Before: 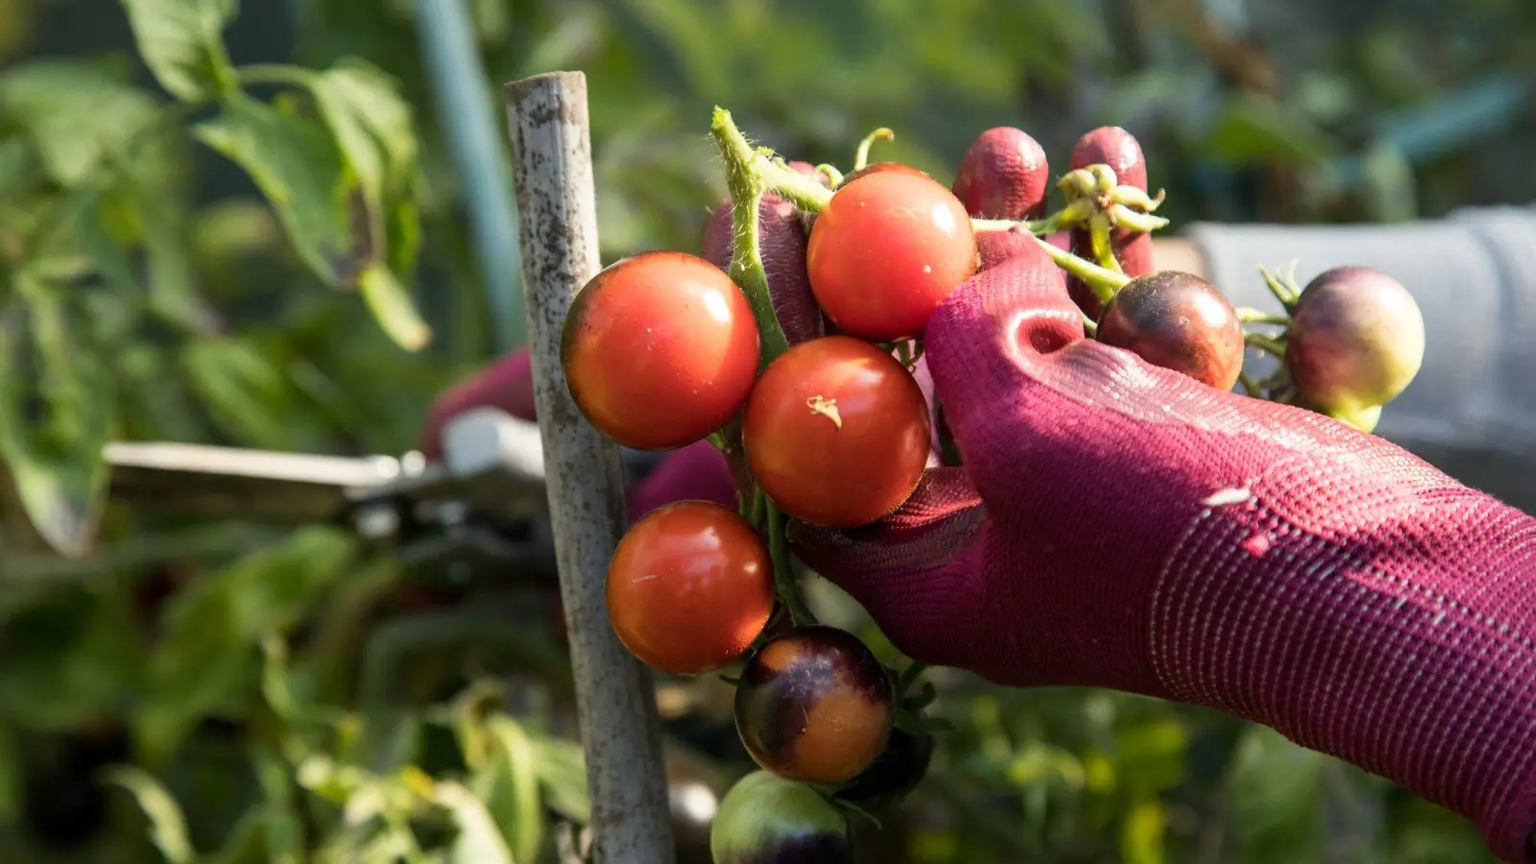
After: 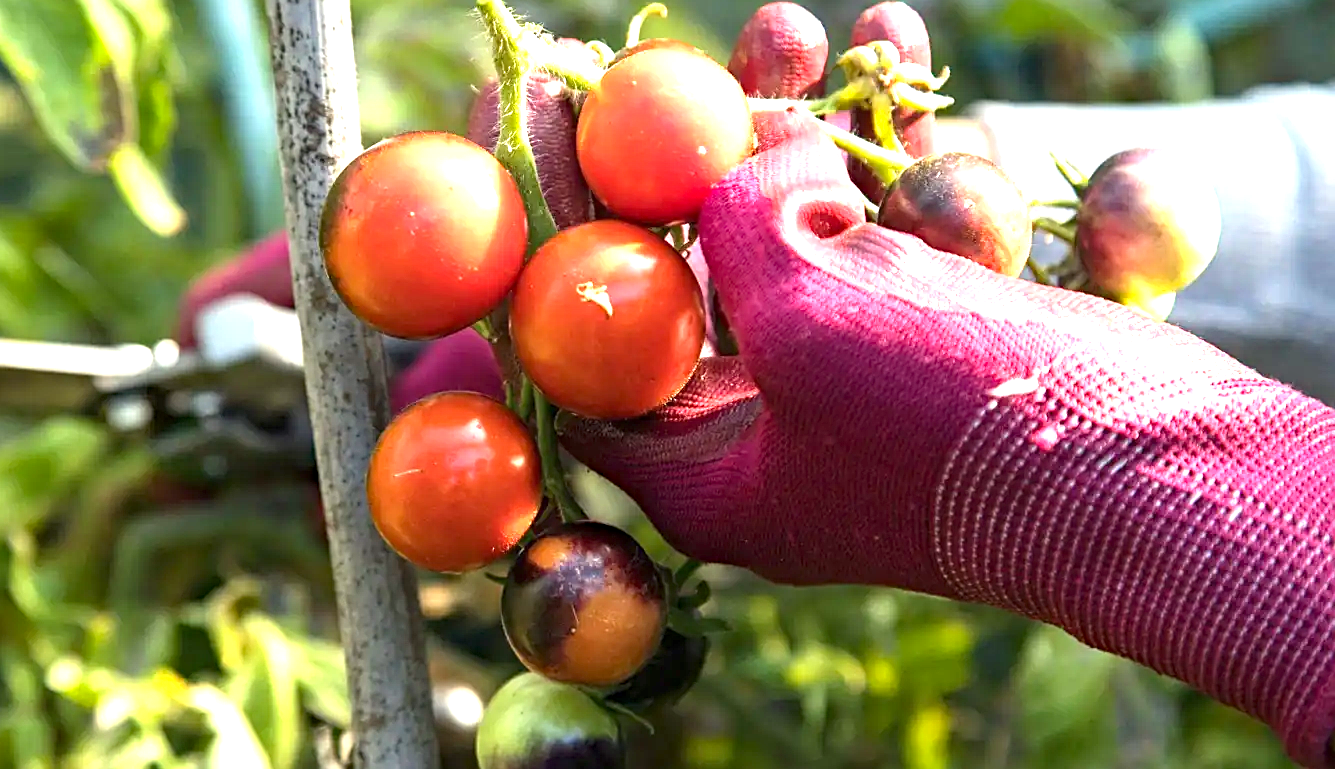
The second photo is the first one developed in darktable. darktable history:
sharpen: on, module defaults
exposure: black level correction 0, exposure 1.462 EV, compensate exposure bias true, compensate highlight preservation false
crop: left 16.527%, top 14.555%
haze removal: compatibility mode true, adaptive false
